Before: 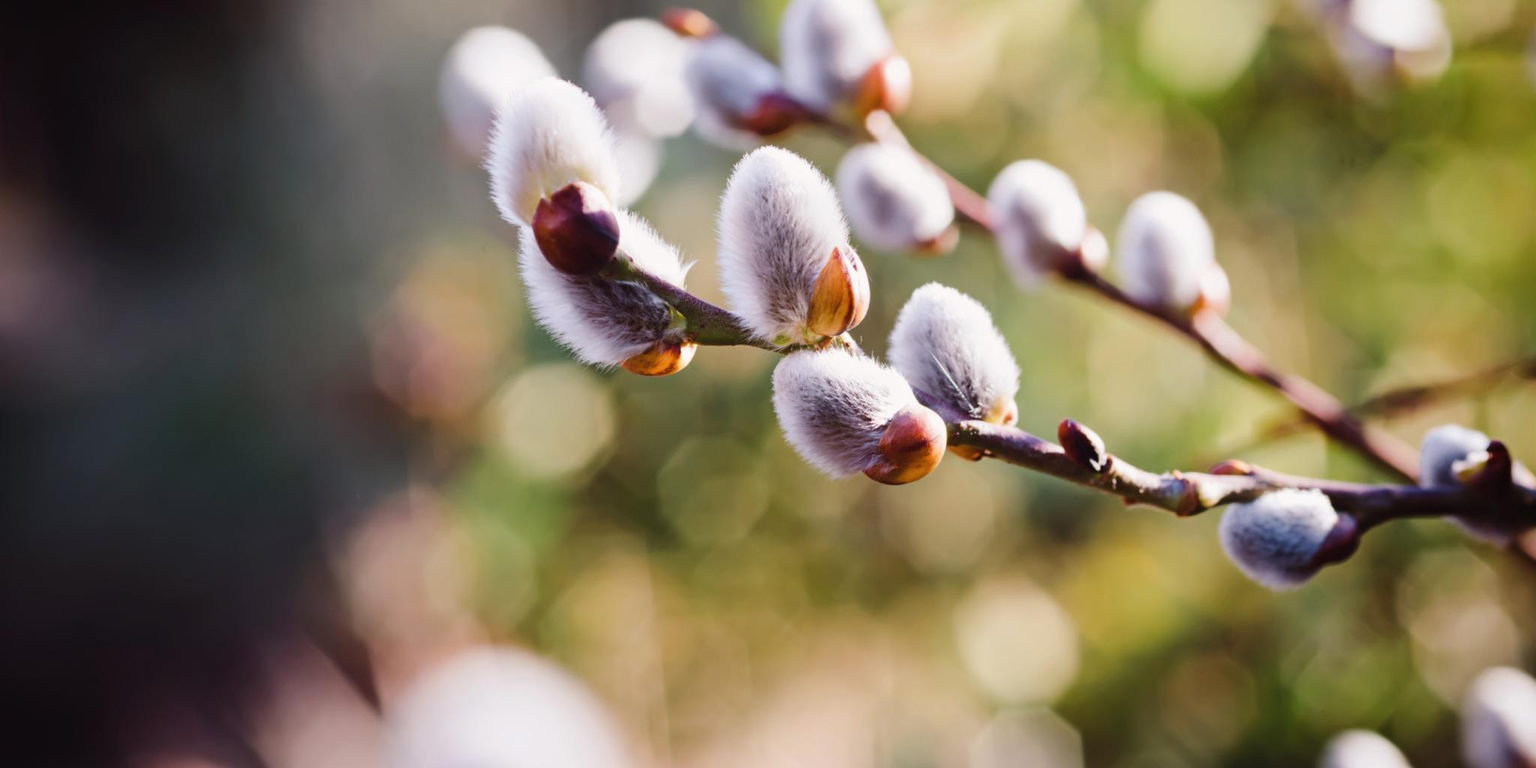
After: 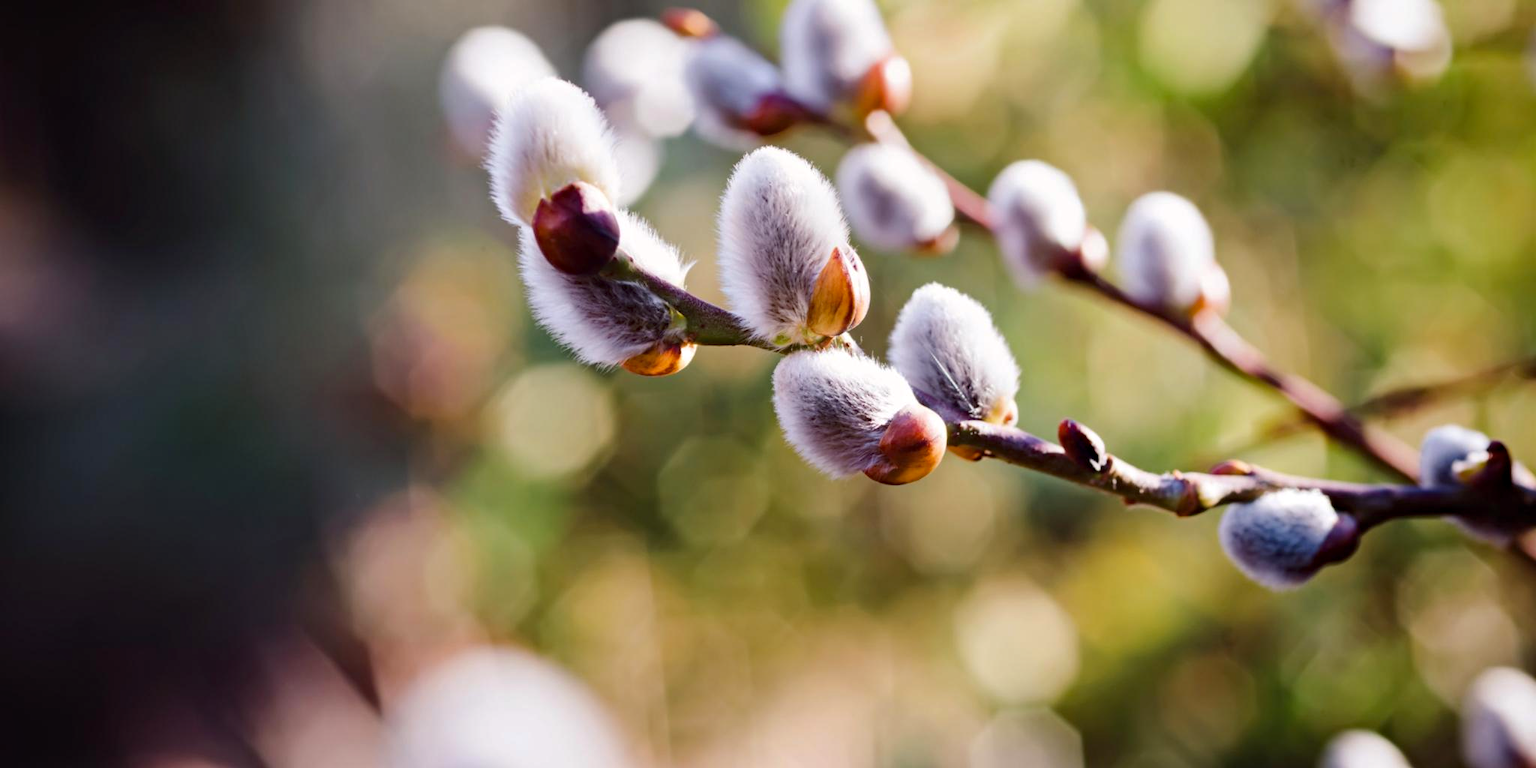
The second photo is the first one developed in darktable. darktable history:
haze removal: compatibility mode true, adaptive false
contrast equalizer: octaves 7, y [[0.515 ×6], [0.507 ×6], [0.425 ×6], [0 ×6], [0 ×6]]
